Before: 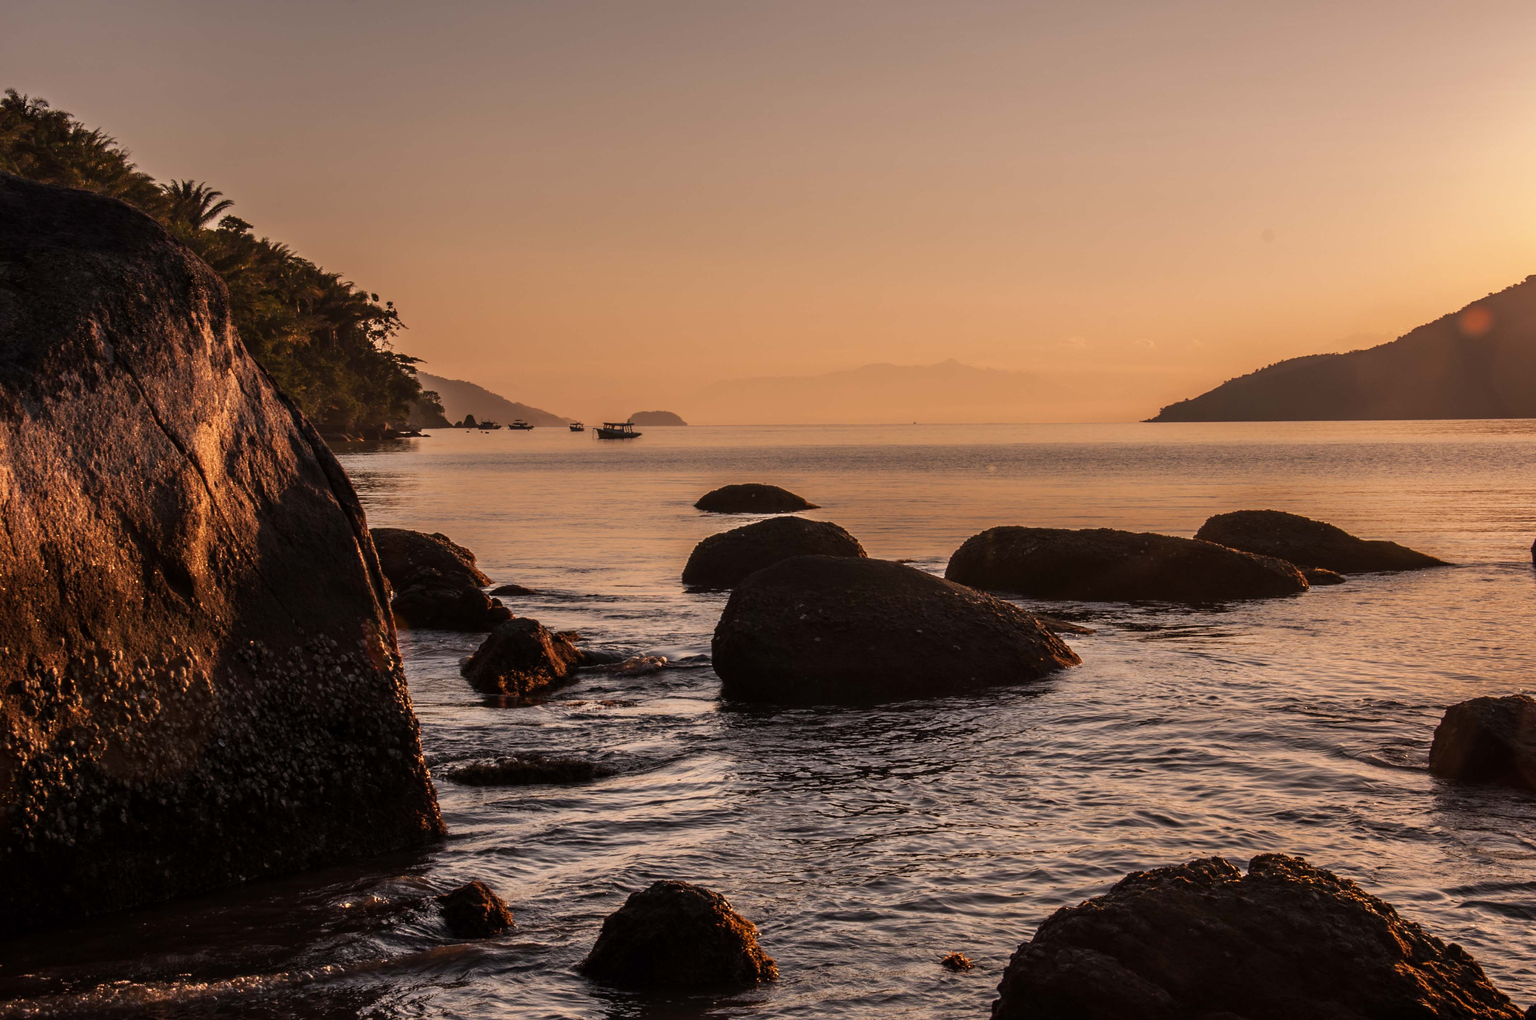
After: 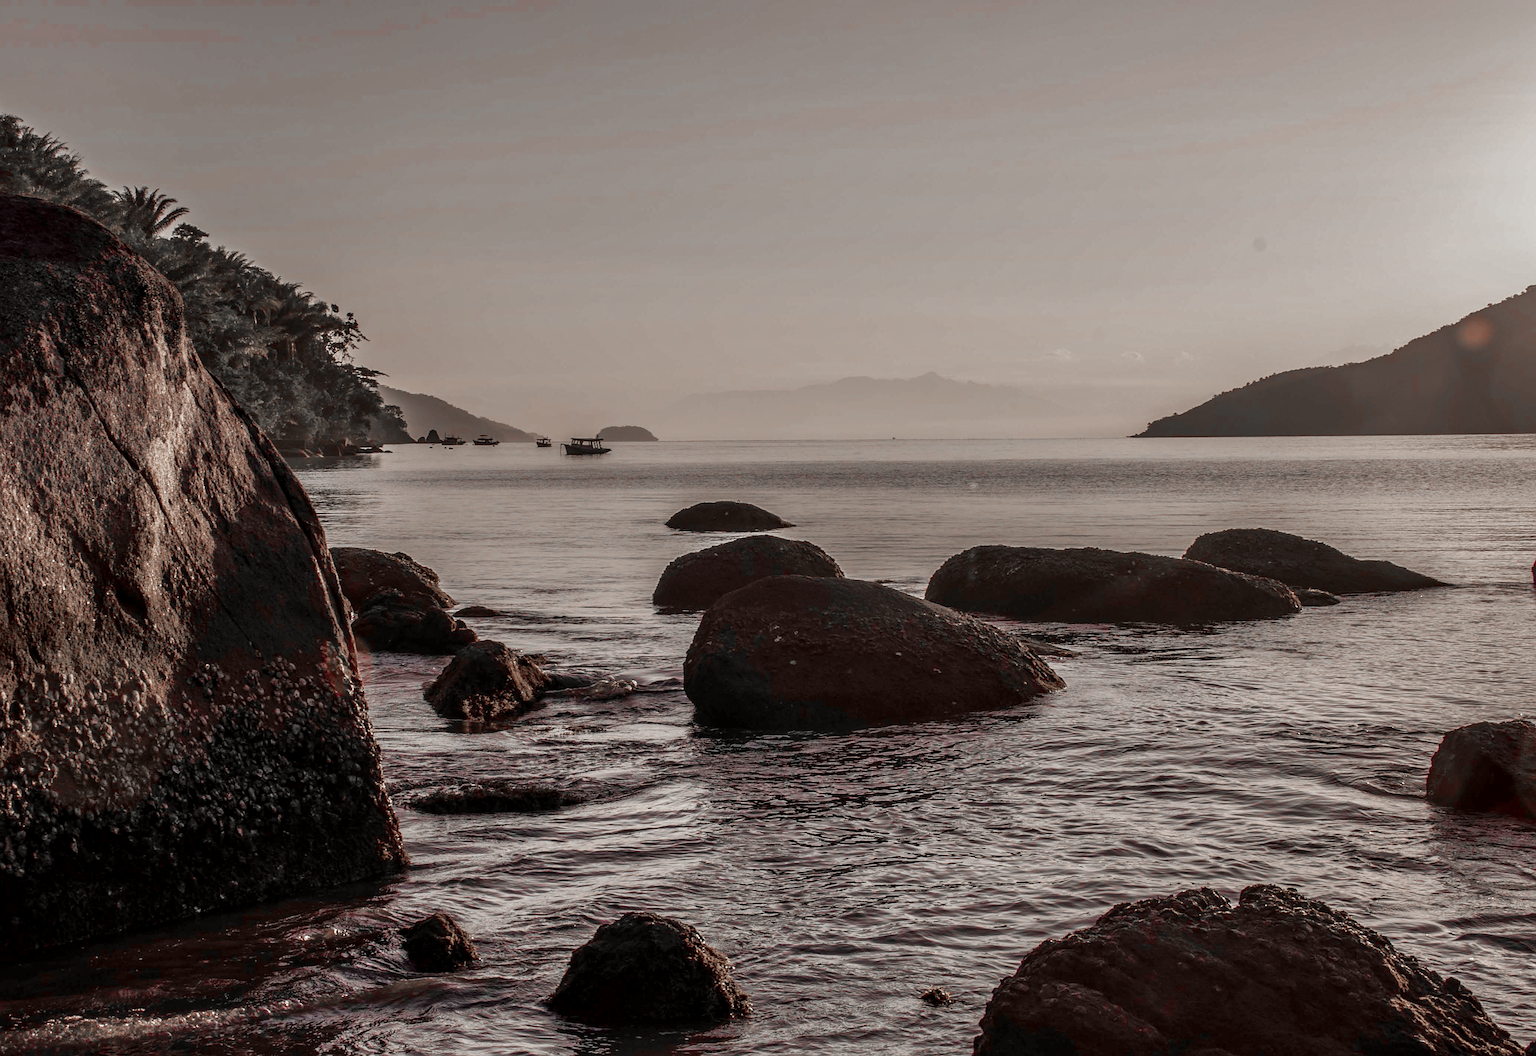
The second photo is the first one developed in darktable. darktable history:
shadows and highlights: highlights color adjustment 39.17%
local contrast: on, module defaults
sharpen: on, module defaults
color zones: curves: ch0 [(0, 0.278) (0.143, 0.5) (0.286, 0.5) (0.429, 0.5) (0.571, 0.5) (0.714, 0.5) (0.857, 0.5) (1, 0.5)]; ch1 [(0, 1) (0.143, 0.165) (0.286, 0) (0.429, 0) (0.571, 0) (0.714, 0) (0.857, 0.5) (1, 0.5)]; ch2 [(0, 0.508) (0.143, 0.5) (0.286, 0.5) (0.429, 0.5) (0.571, 0.5) (0.714, 0.5) (0.857, 0.5) (1, 0.5)]
crop and rotate: left 3.411%
